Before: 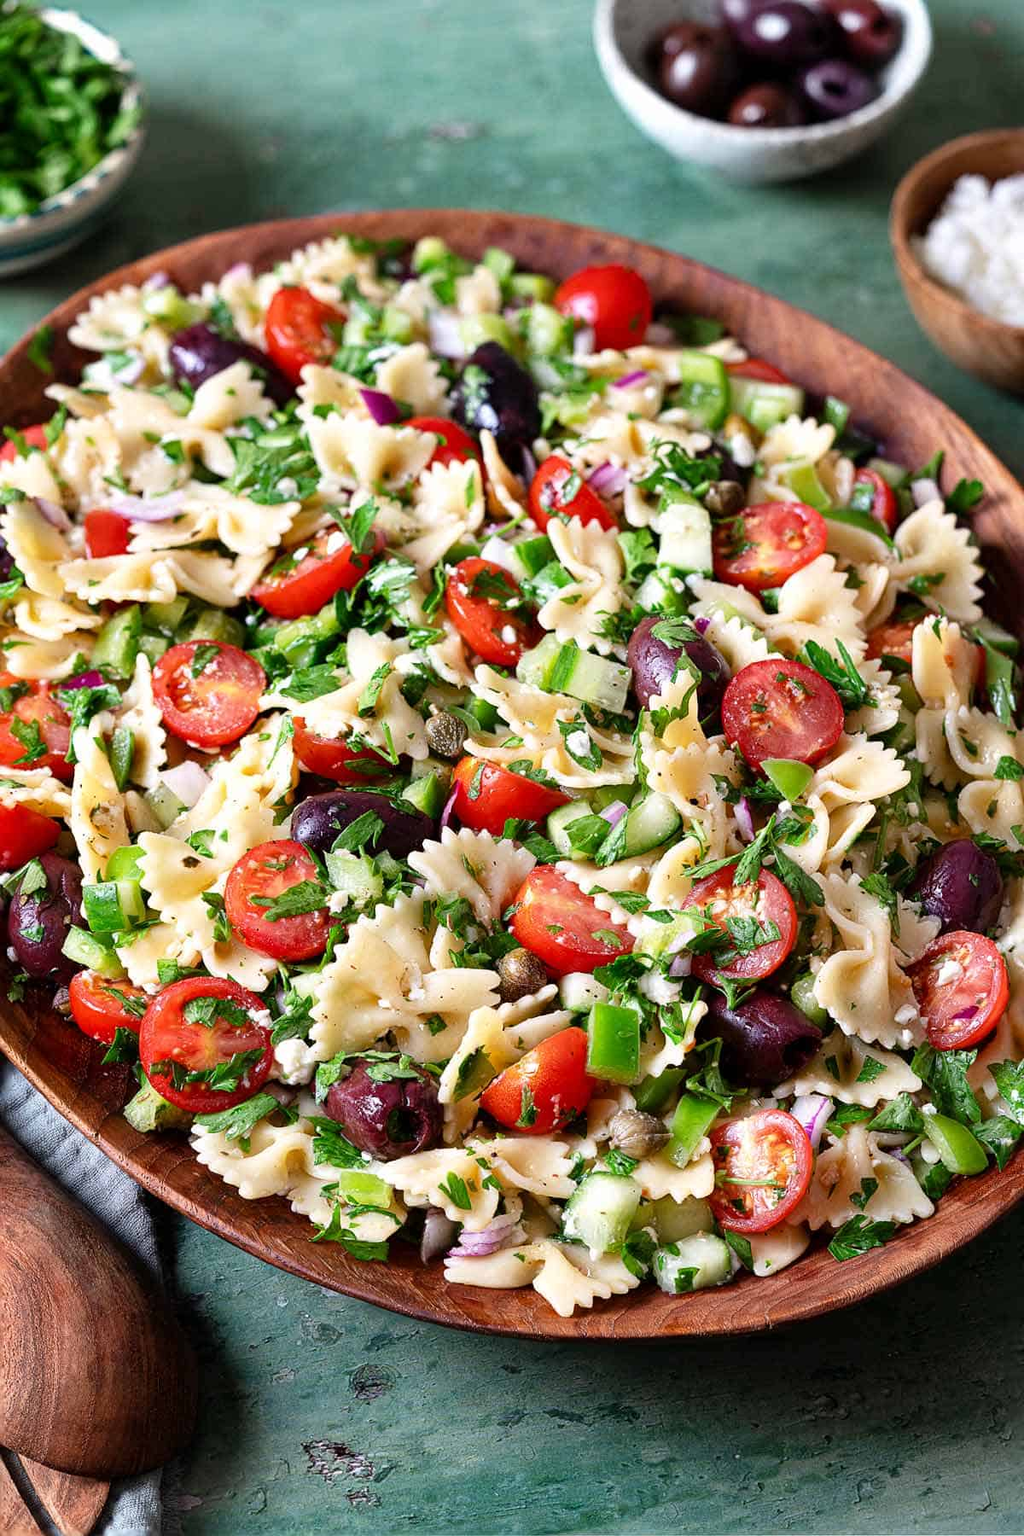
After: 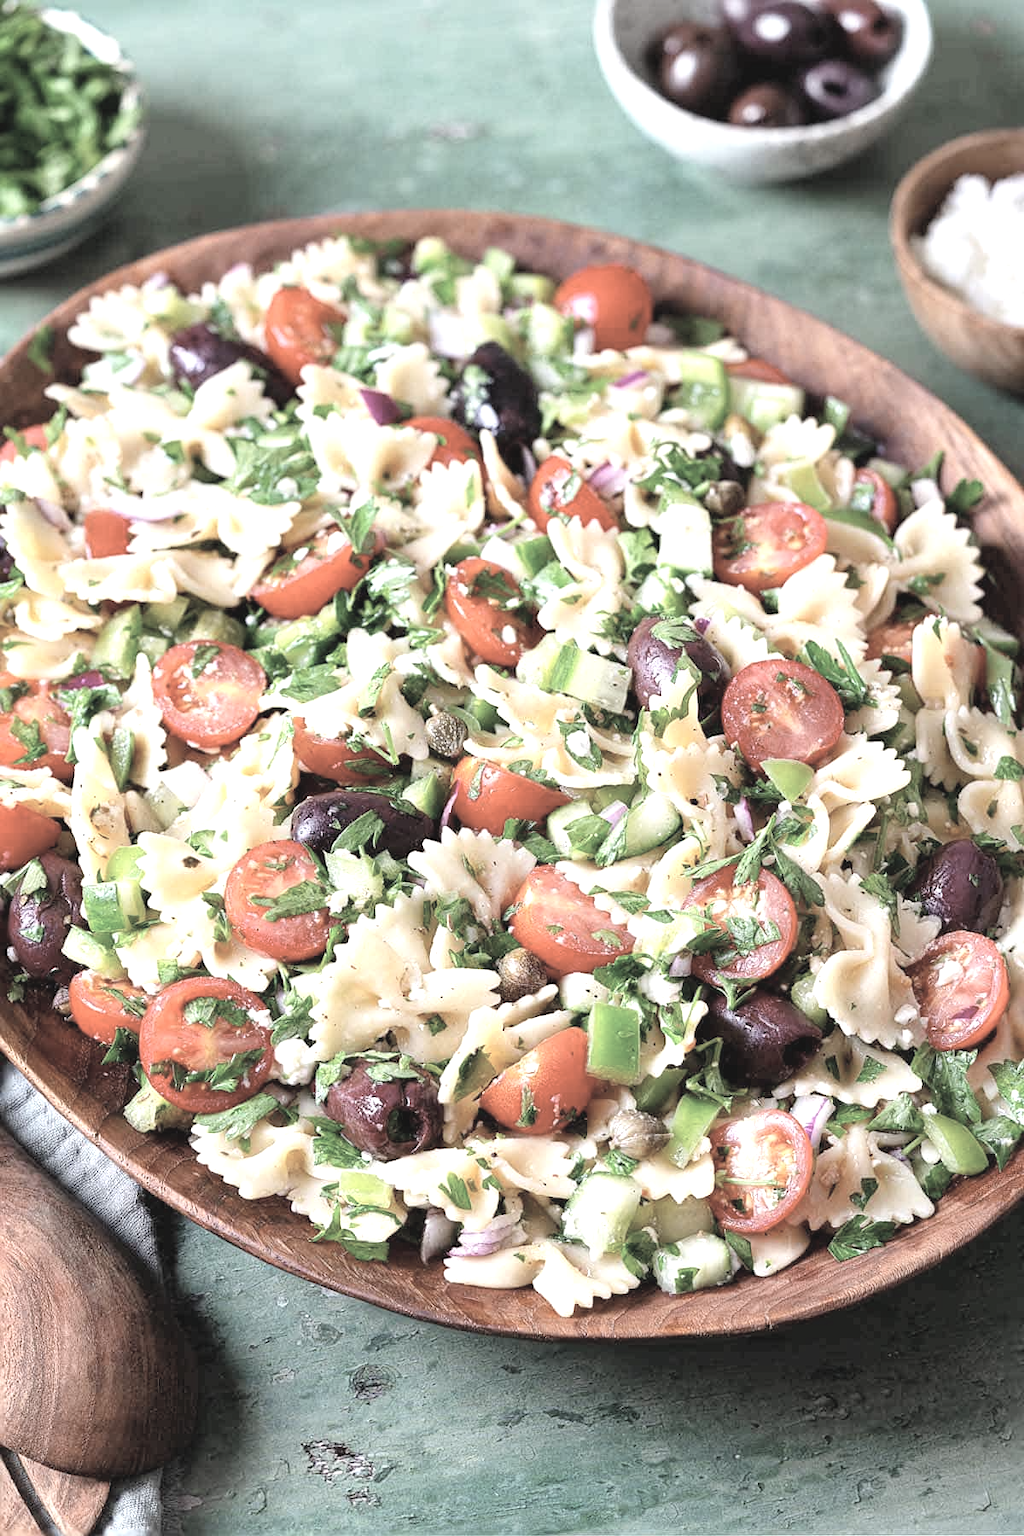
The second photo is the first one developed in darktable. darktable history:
contrast brightness saturation: brightness 0.189, saturation -0.515
exposure: black level correction -0.002, exposure 0.545 EV, compensate highlight preservation false
